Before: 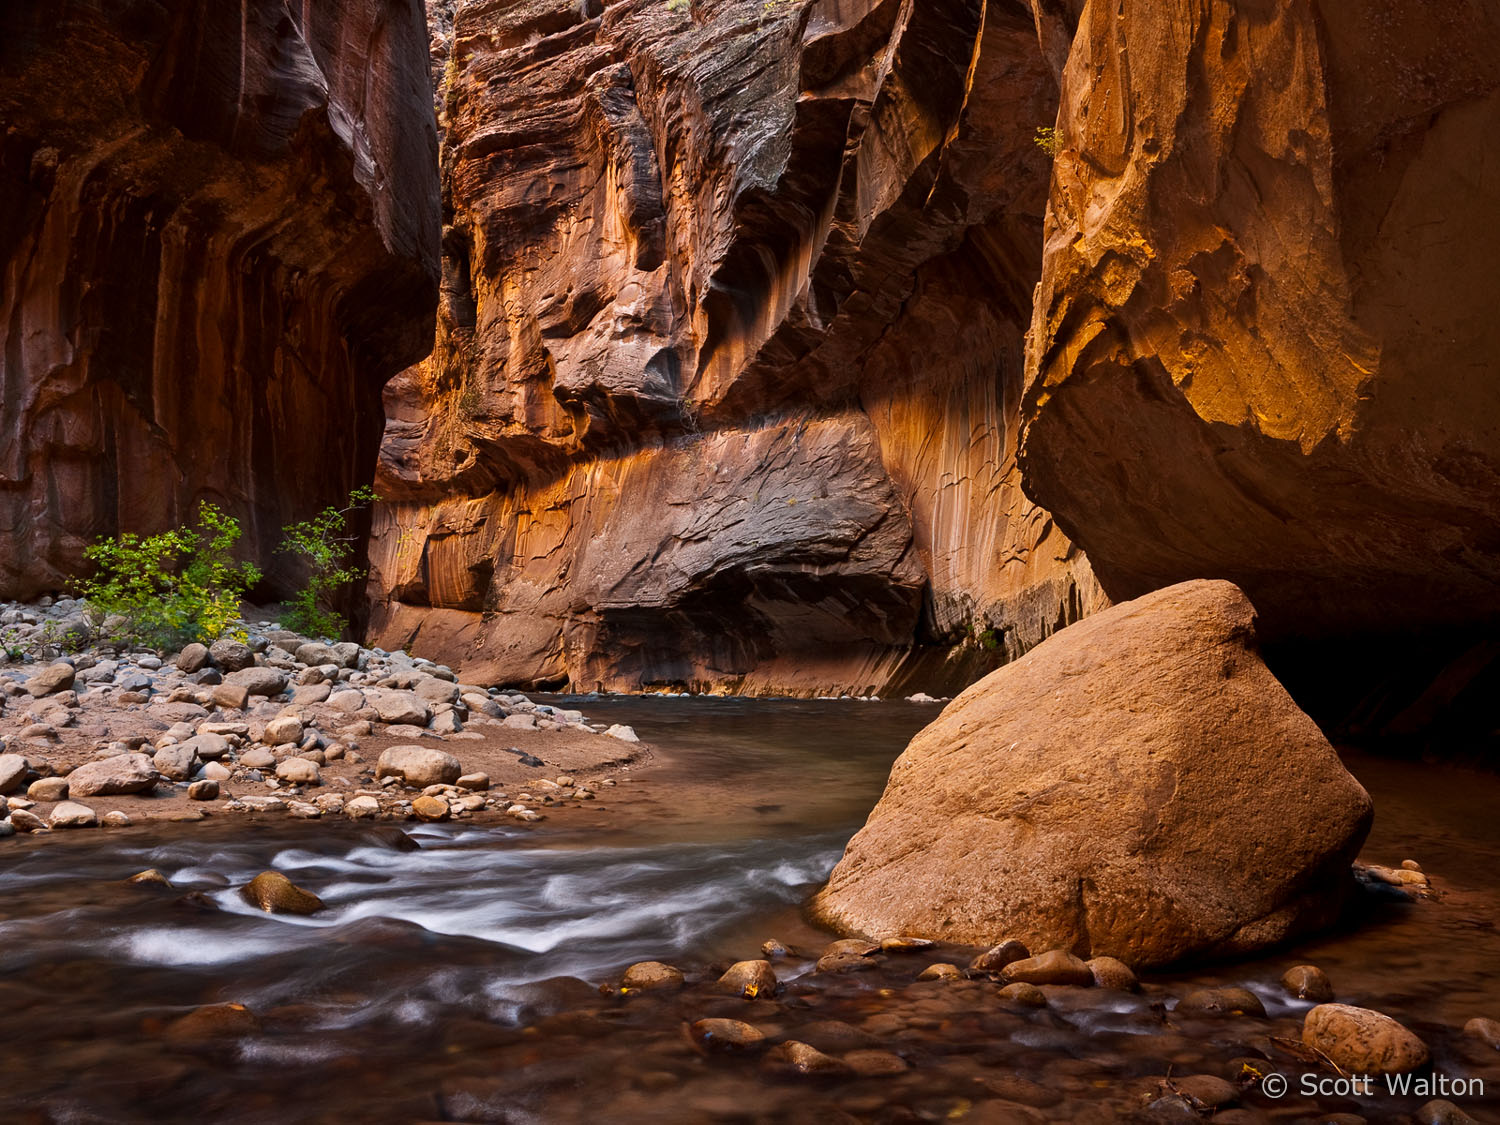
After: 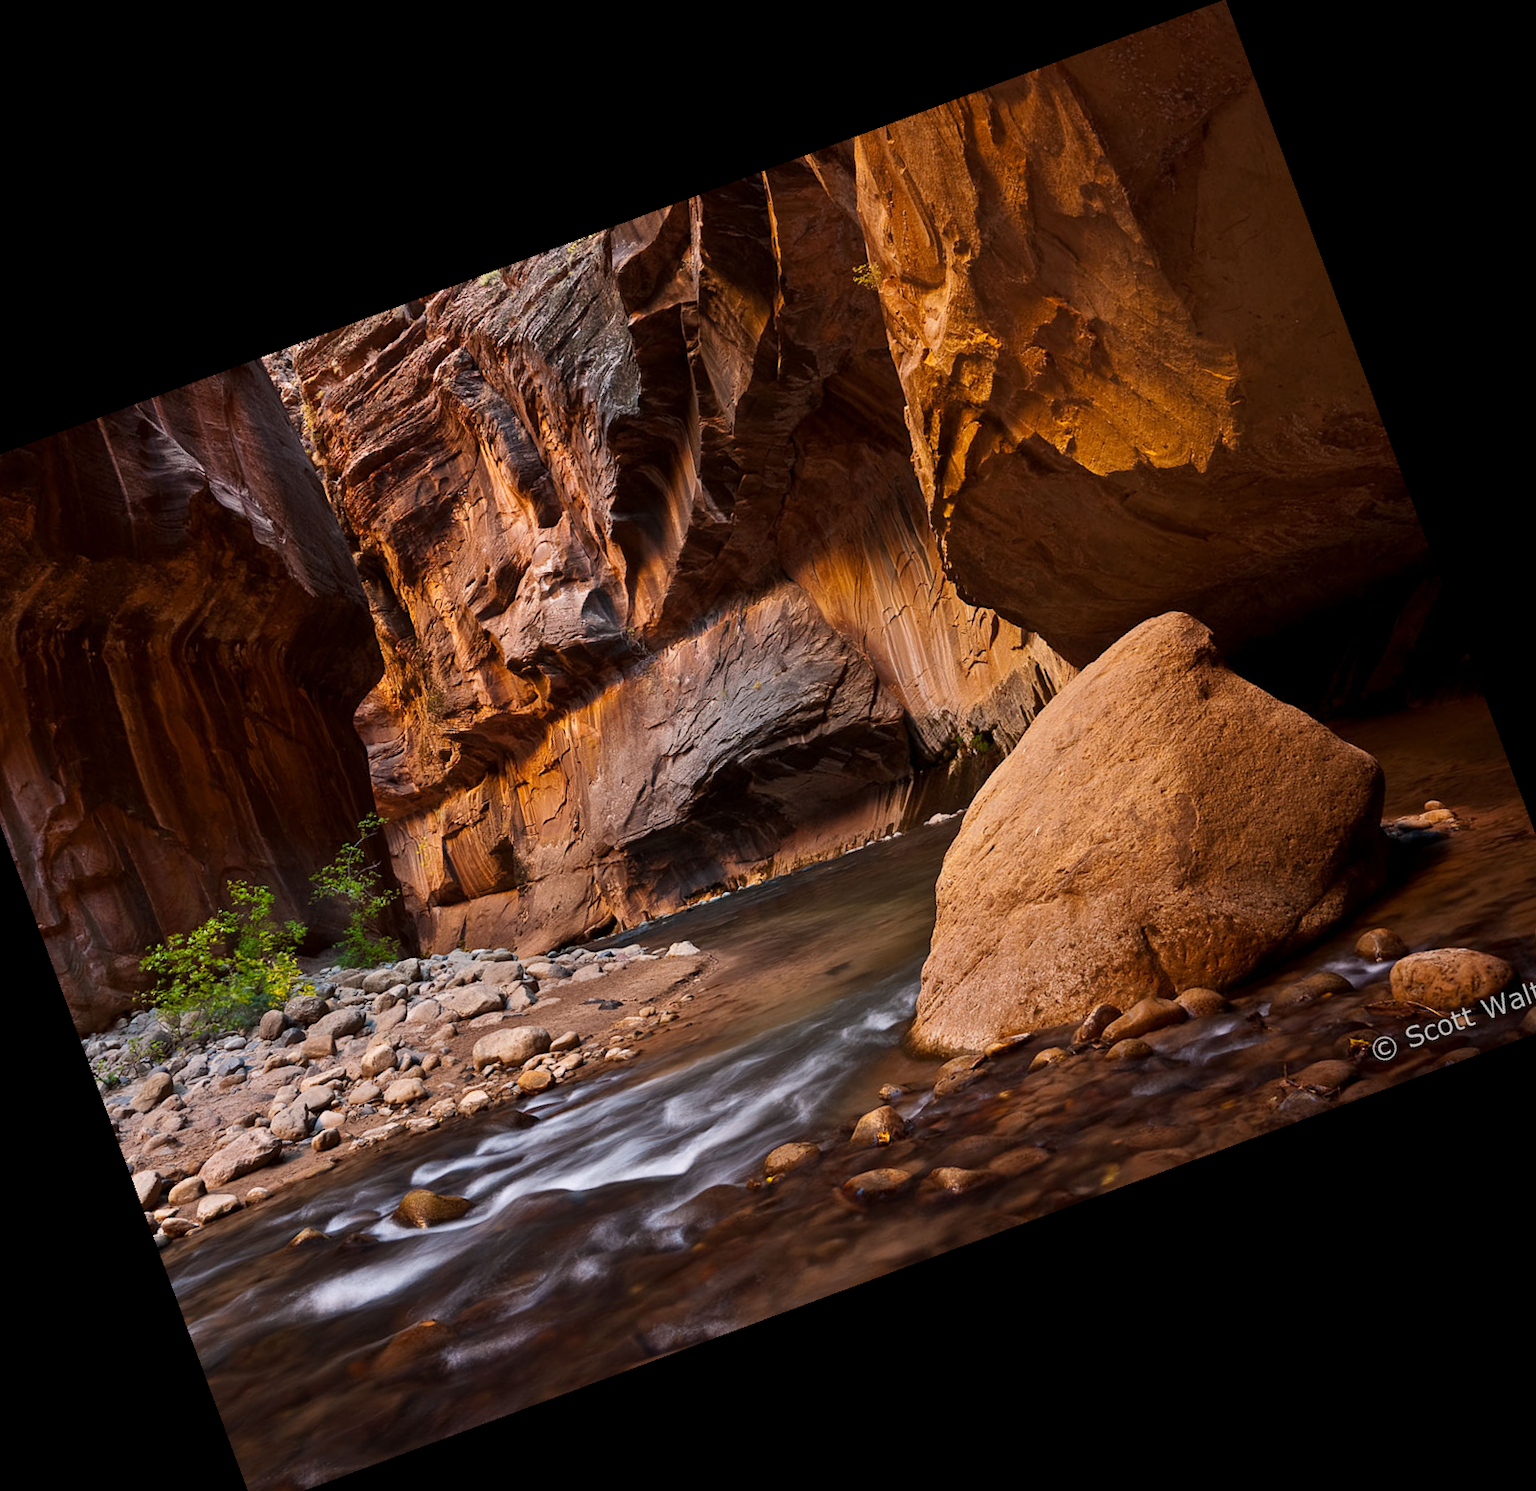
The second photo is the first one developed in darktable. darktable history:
crop and rotate: angle 20.38°, left 6.966%, right 3.685%, bottom 1.084%
